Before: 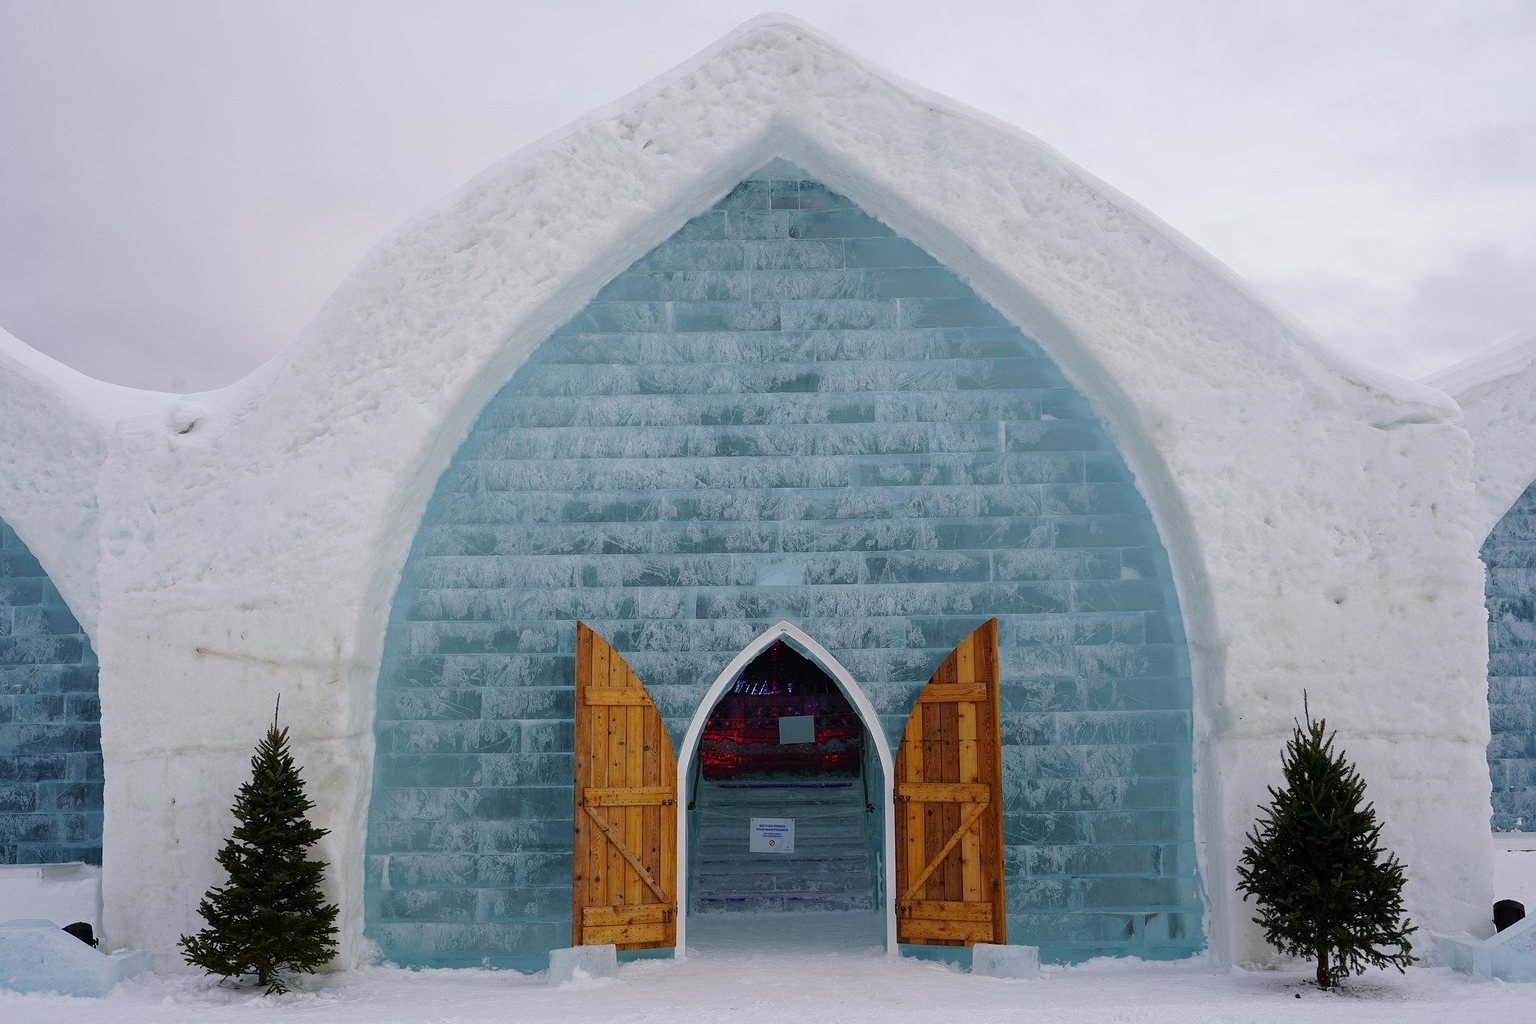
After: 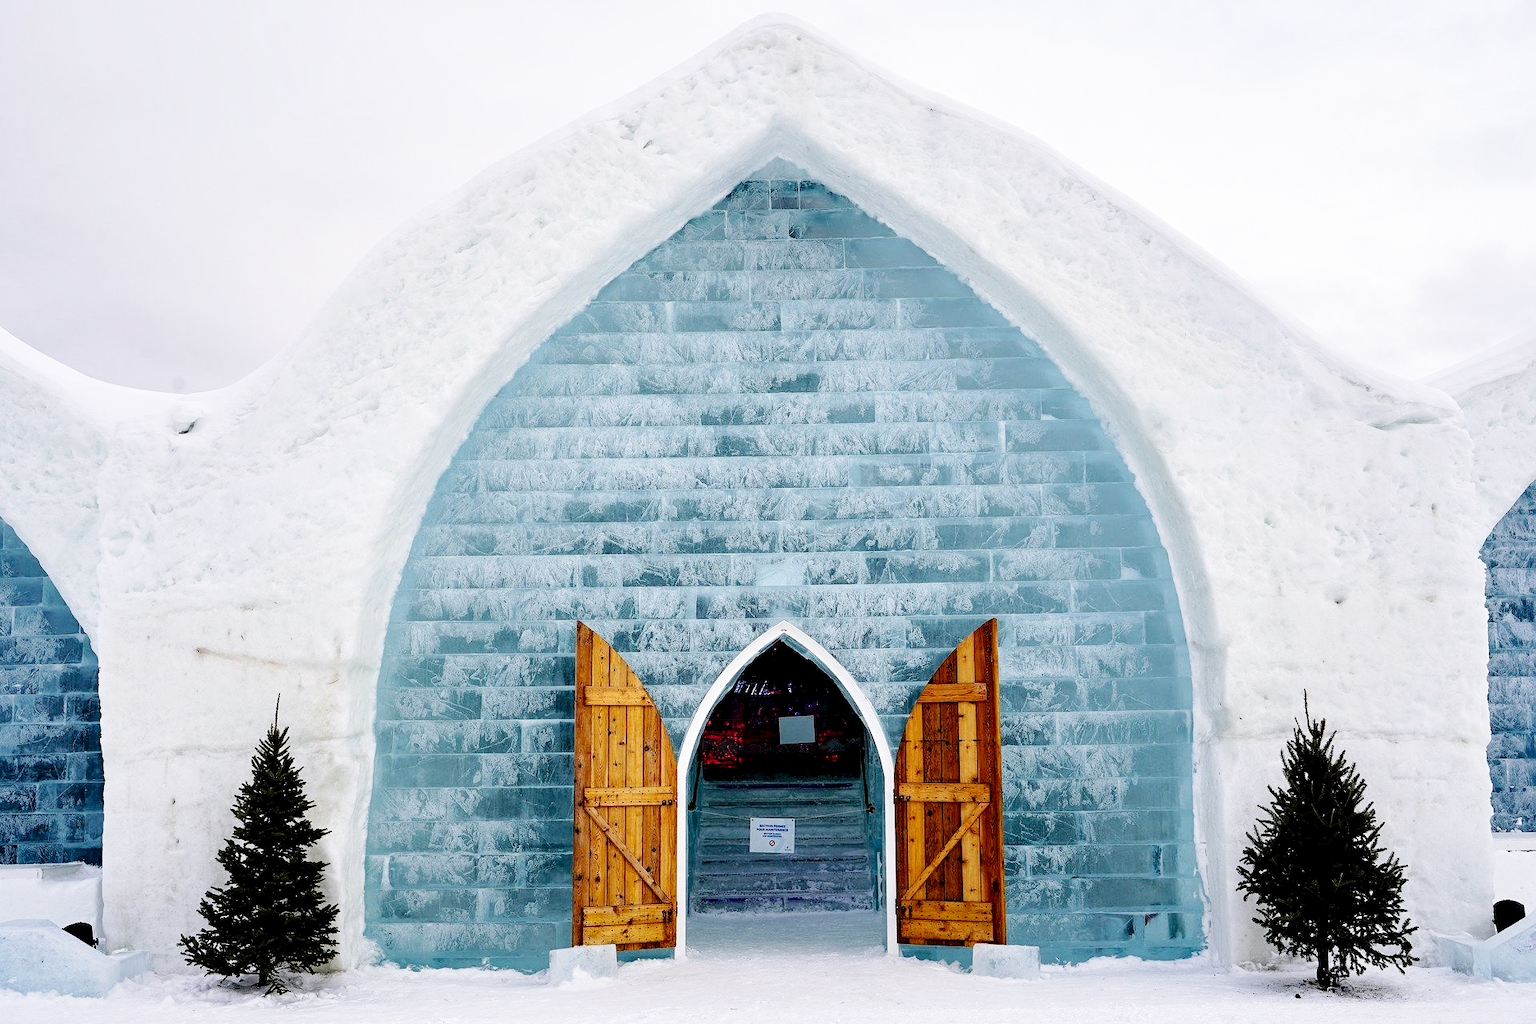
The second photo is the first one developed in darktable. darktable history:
base curve: curves: ch0 [(0, 0) (0.008, 0.007) (0.022, 0.029) (0.048, 0.089) (0.092, 0.197) (0.191, 0.399) (0.275, 0.534) (0.357, 0.65) (0.477, 0.78) (0.542, 0.833) (0.799, 0.973) (1, 1)], preserve colors none
contrast equalizer: octaves 7, y [[0.601, 0.6, 0.598, 0.598, 0.6, 0.601], [0.5 ×6], [0.5 ×6], [0 ×6], [0 ×6]]
